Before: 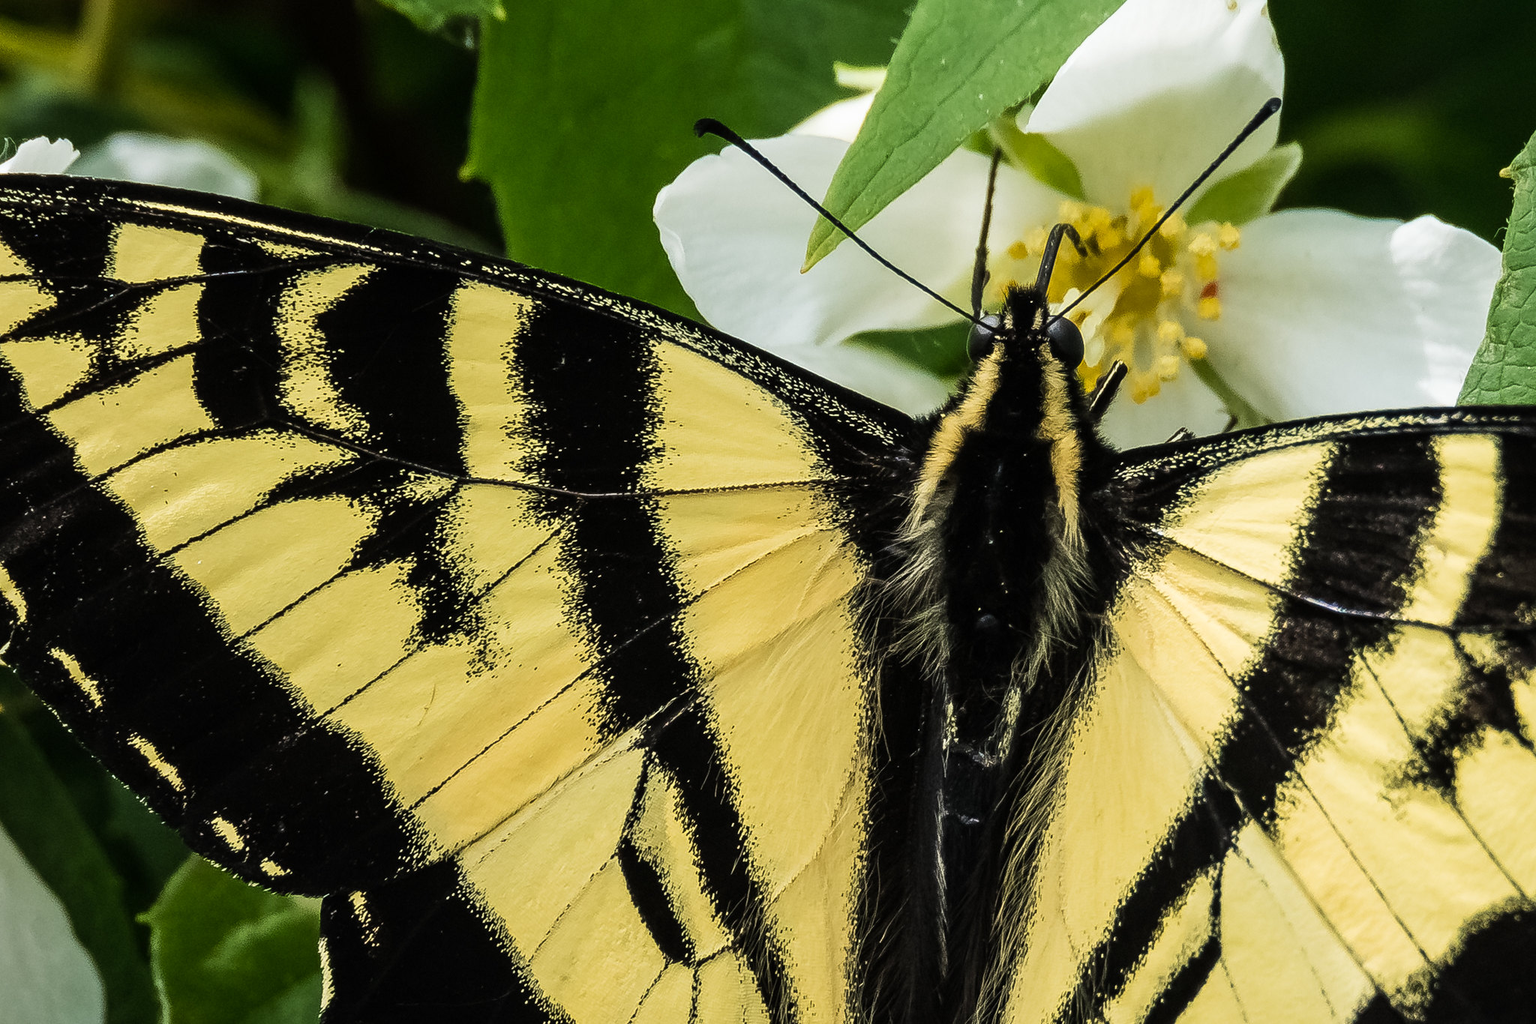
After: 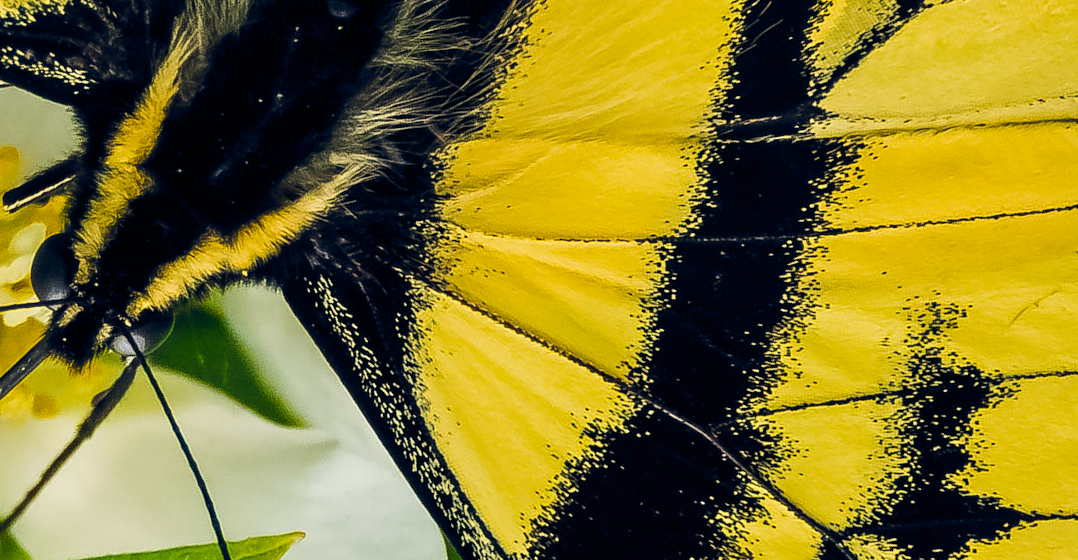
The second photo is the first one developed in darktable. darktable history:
crop and rotate: angle 148.12°, left 9.103%, top 15.632%, right 4.477%, bottom 17.082%
color balance rgb: shadows lift › luminance -9.204%, highlights gain › chroma 2.023%, highlights gain › hue 73.96°, global offset › chroma 0.122%, global offset › hue 253.14°, perceptual saturation grading › global saturation 28.496%, perceptual saturation grading › mid-tones 12.341%, perceptual saturation grading › shadows 10.896%, global vibrance 14.997%
